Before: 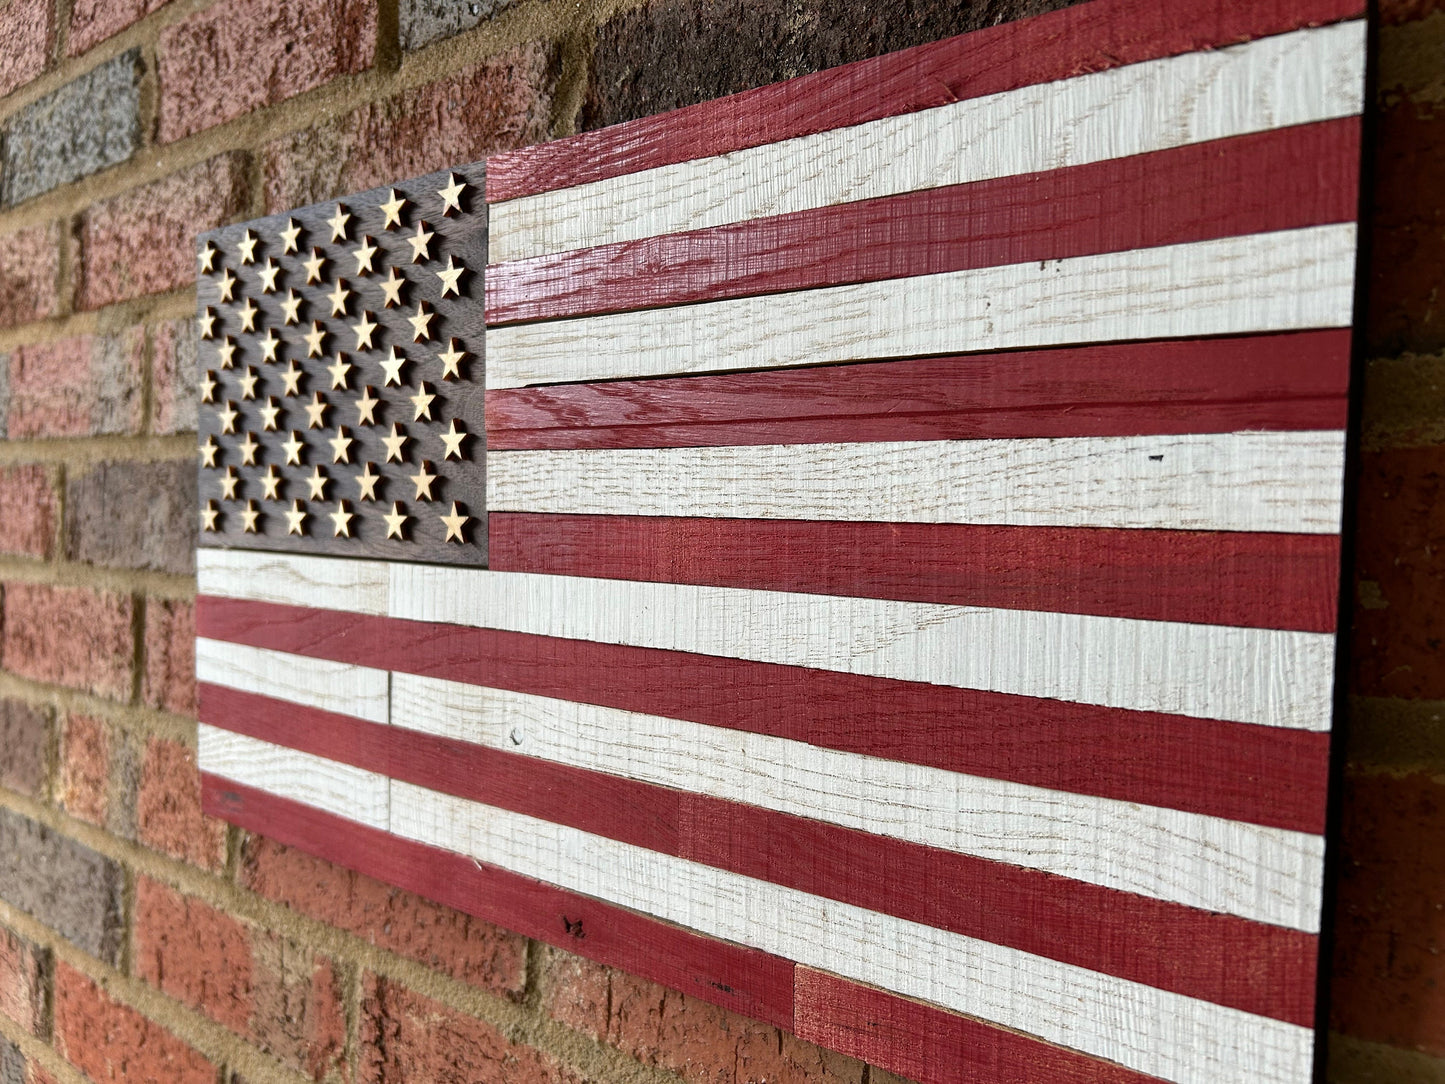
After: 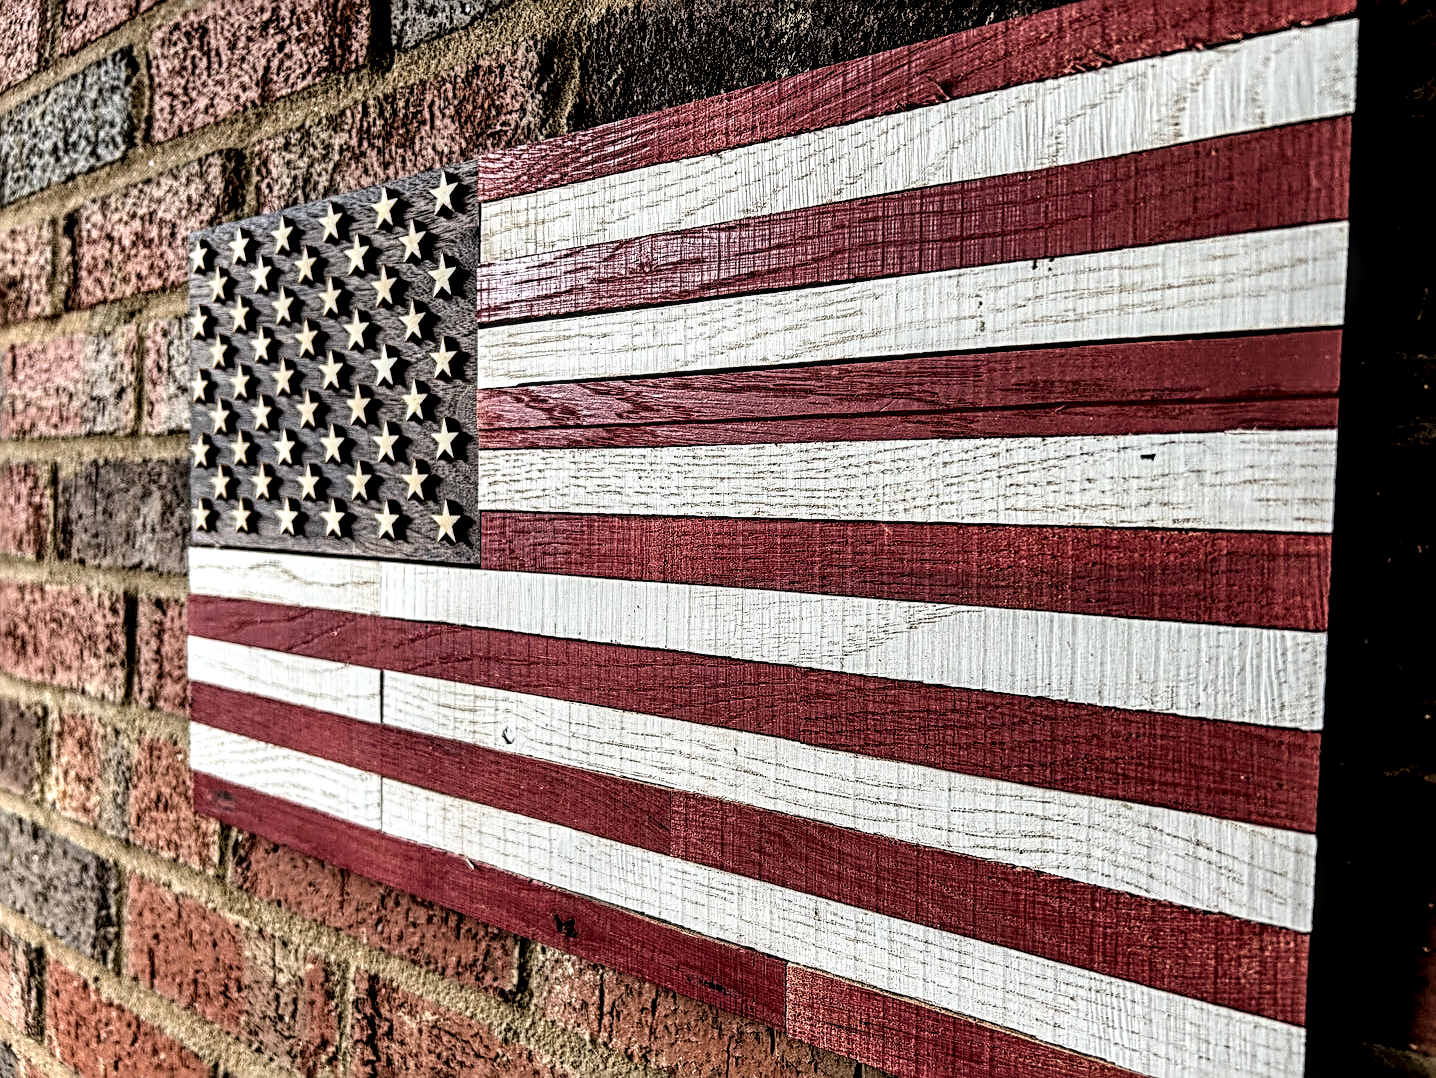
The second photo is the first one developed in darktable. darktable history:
crop and rotate: left 0.614%, top 0.179%, bottom 0.309%
local contrast: highlights 19%, detail 186%
shadows and highlights: low approximation 0.01, soften with gaussian
sharpen: radius 3.025, amount 0.757
filmic rgb: black relative exposure -4 EV, white relative exposure 3 EV, hardness 3.02, contrast 1.5
